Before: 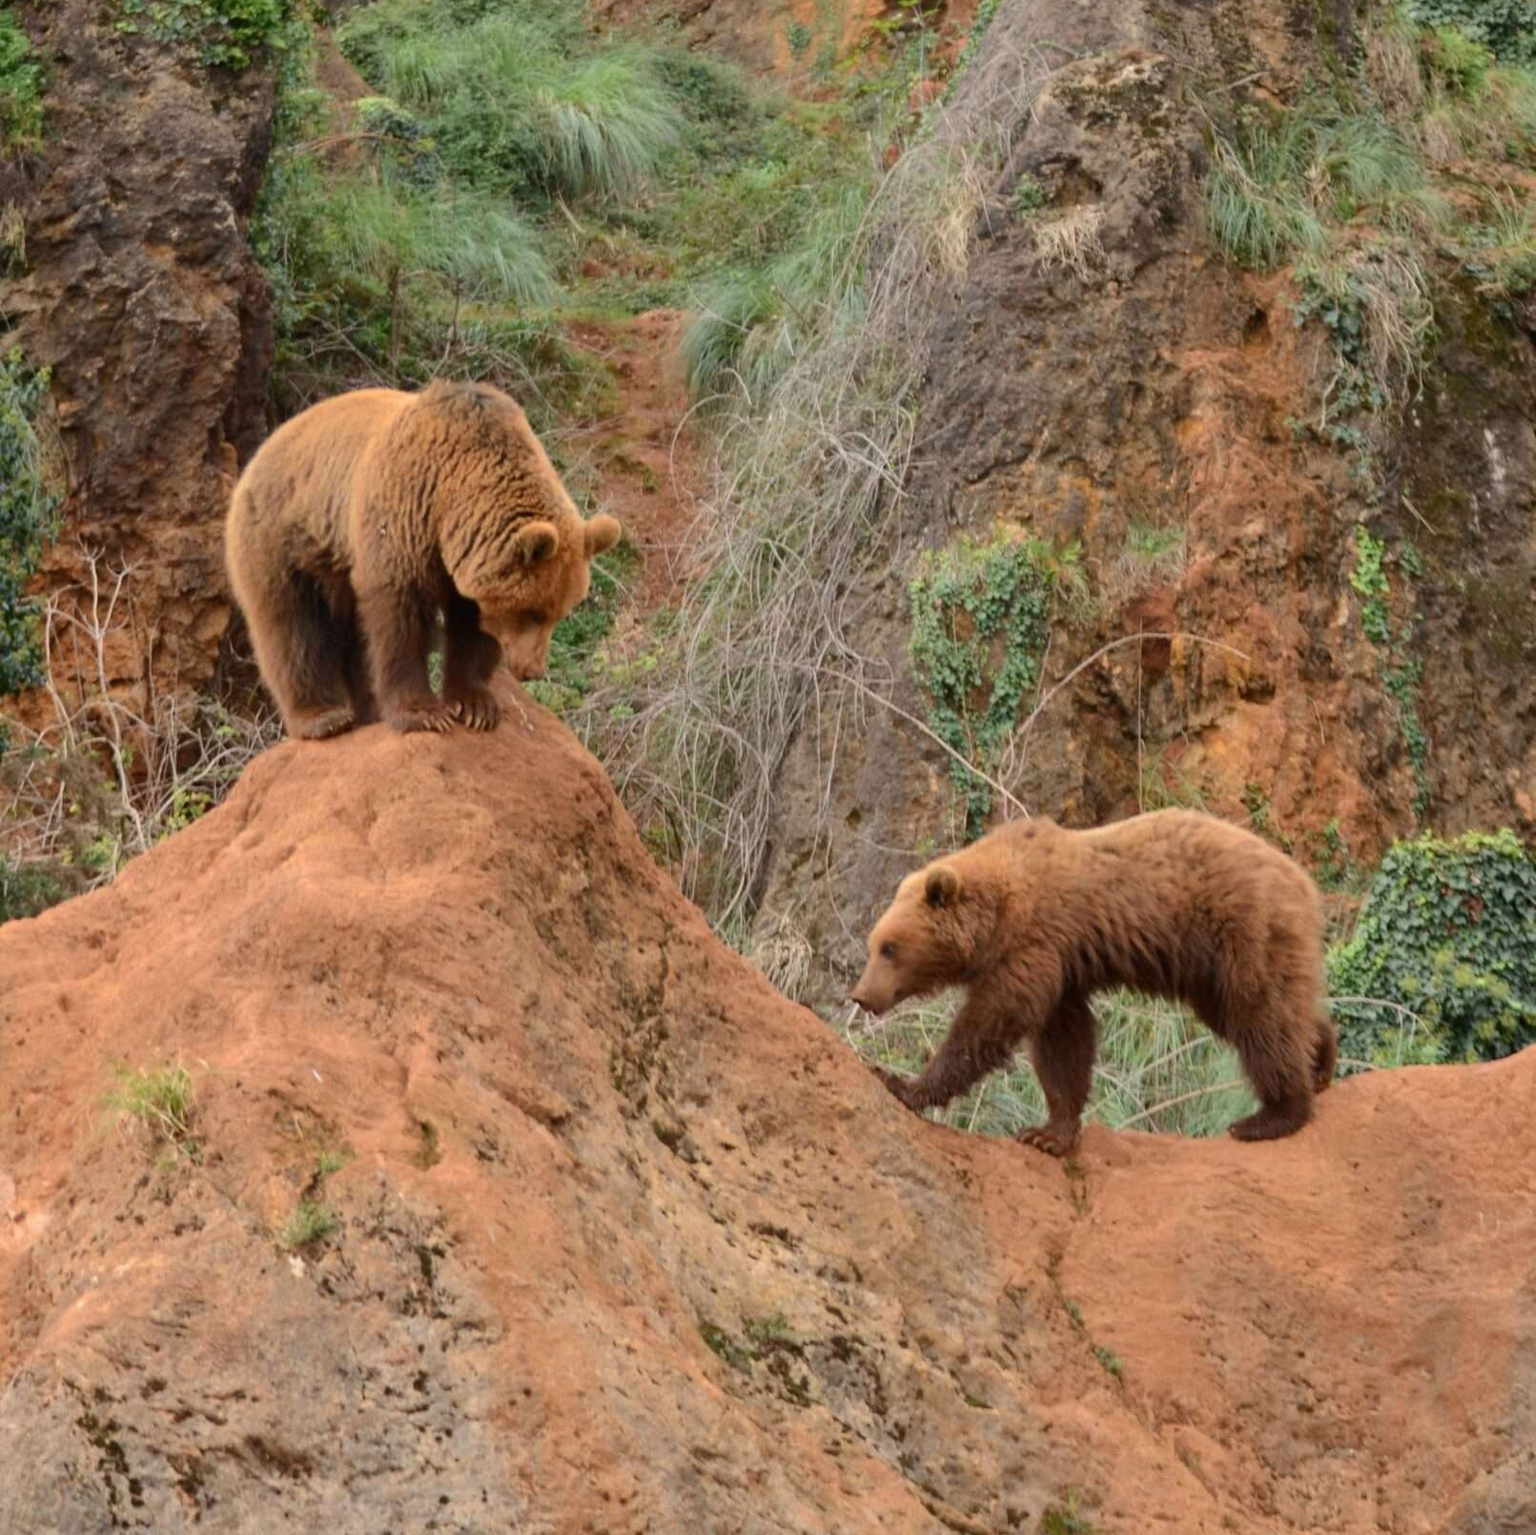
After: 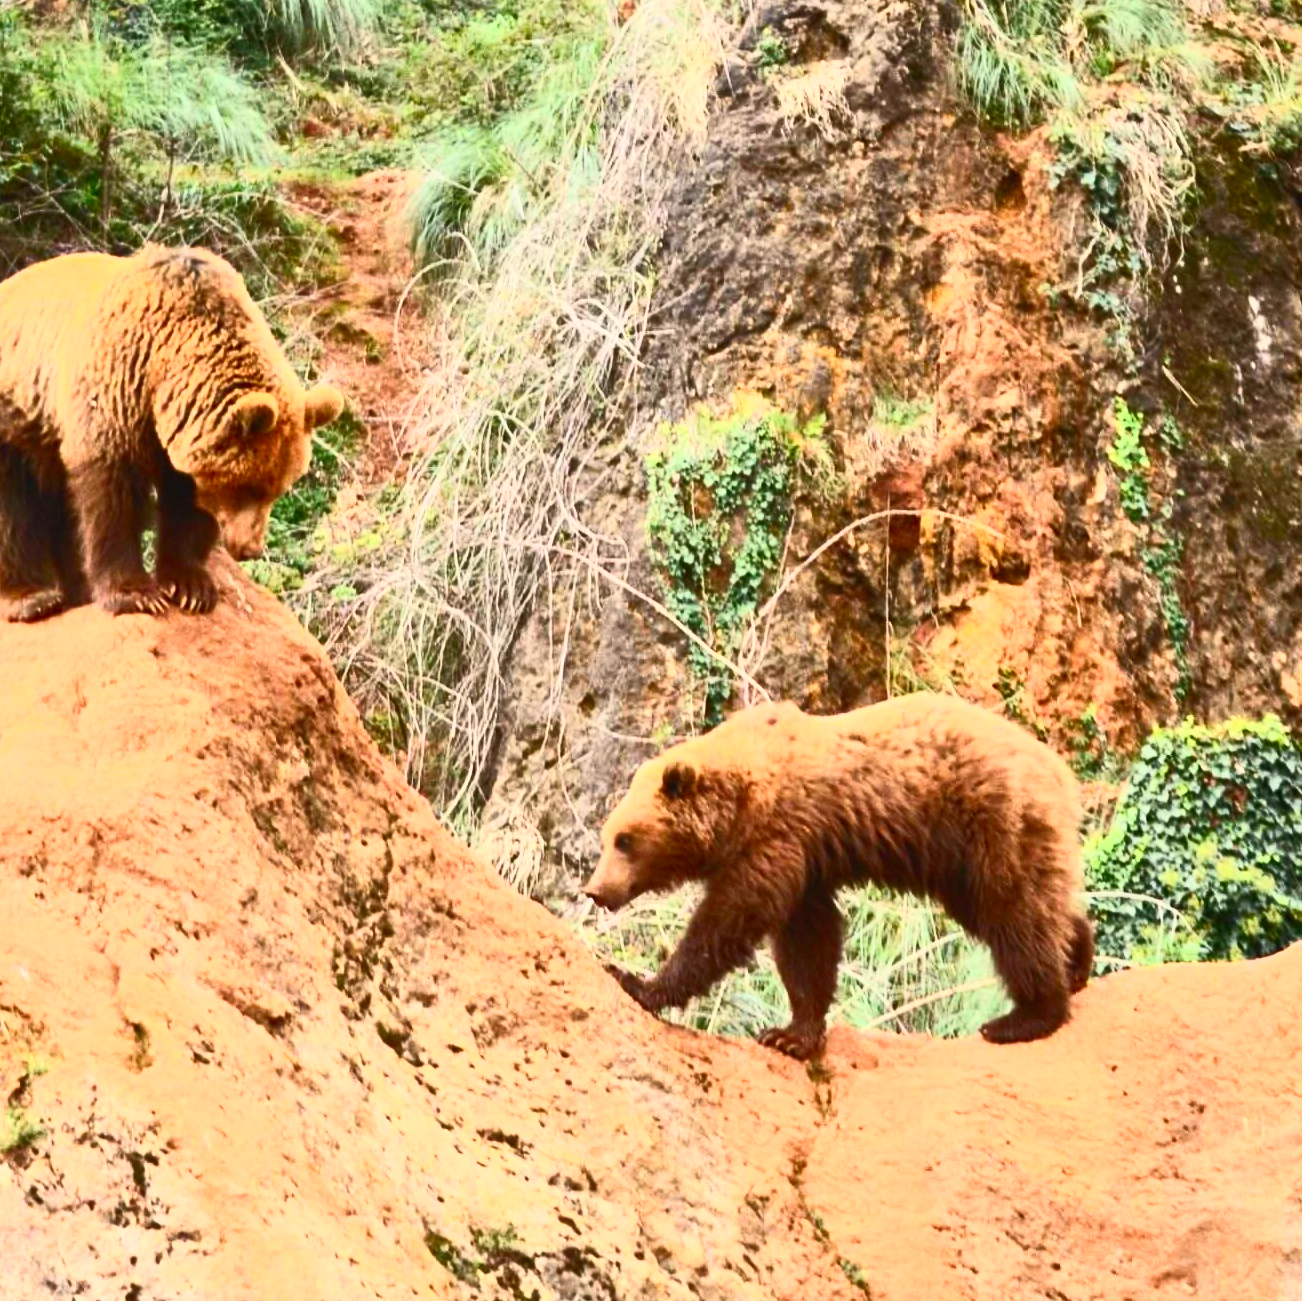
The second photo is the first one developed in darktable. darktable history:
crop: left 19.159%, top 9.58%, bottom 9.58%
white balance: emerald 1
contrast brightness saturation: contrast 0.83, brightness 0.59, saturation 0.59
